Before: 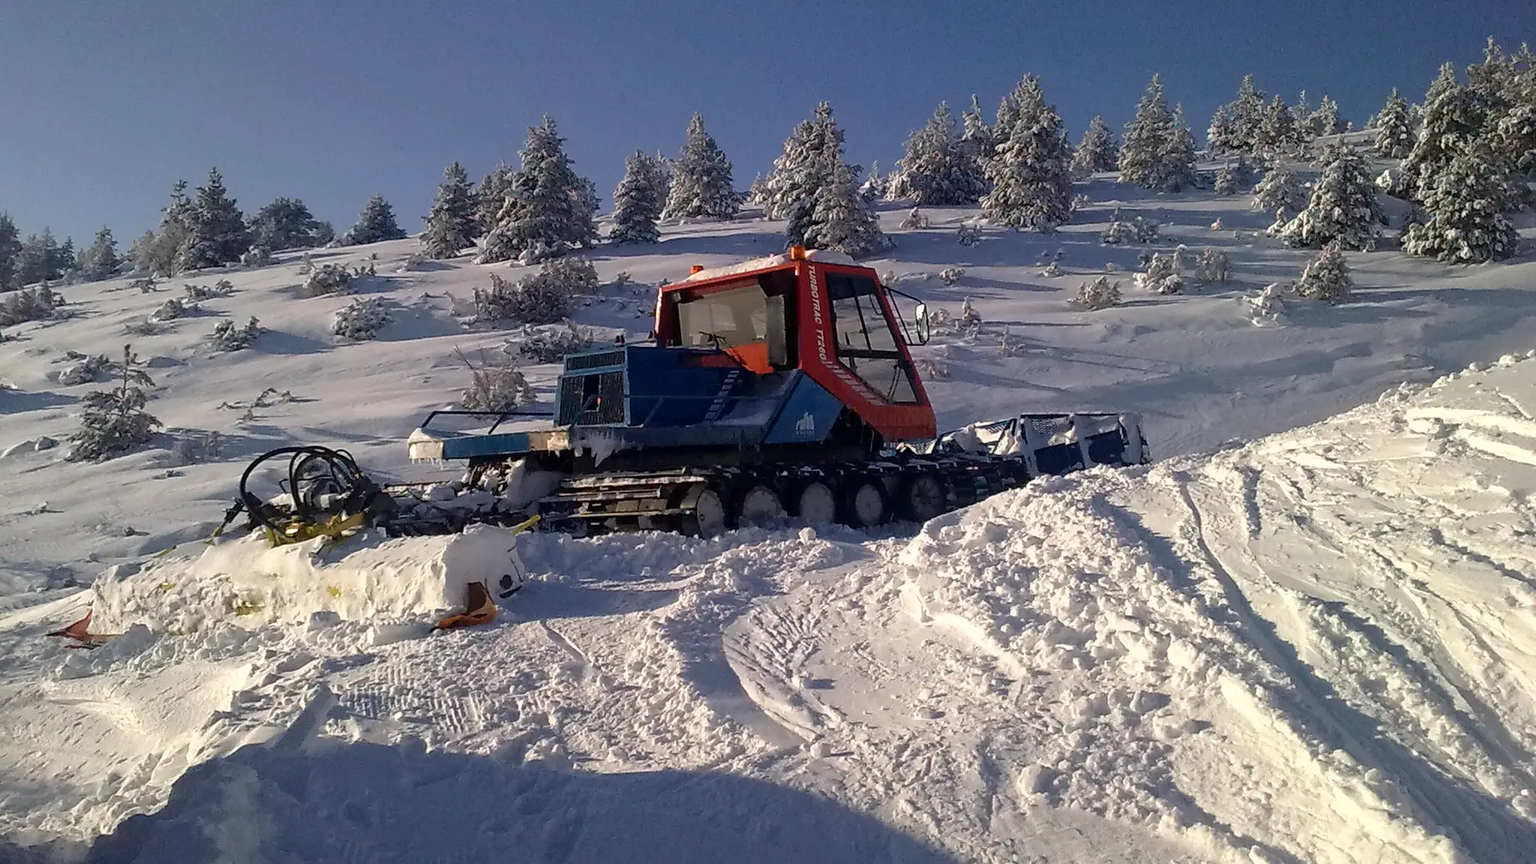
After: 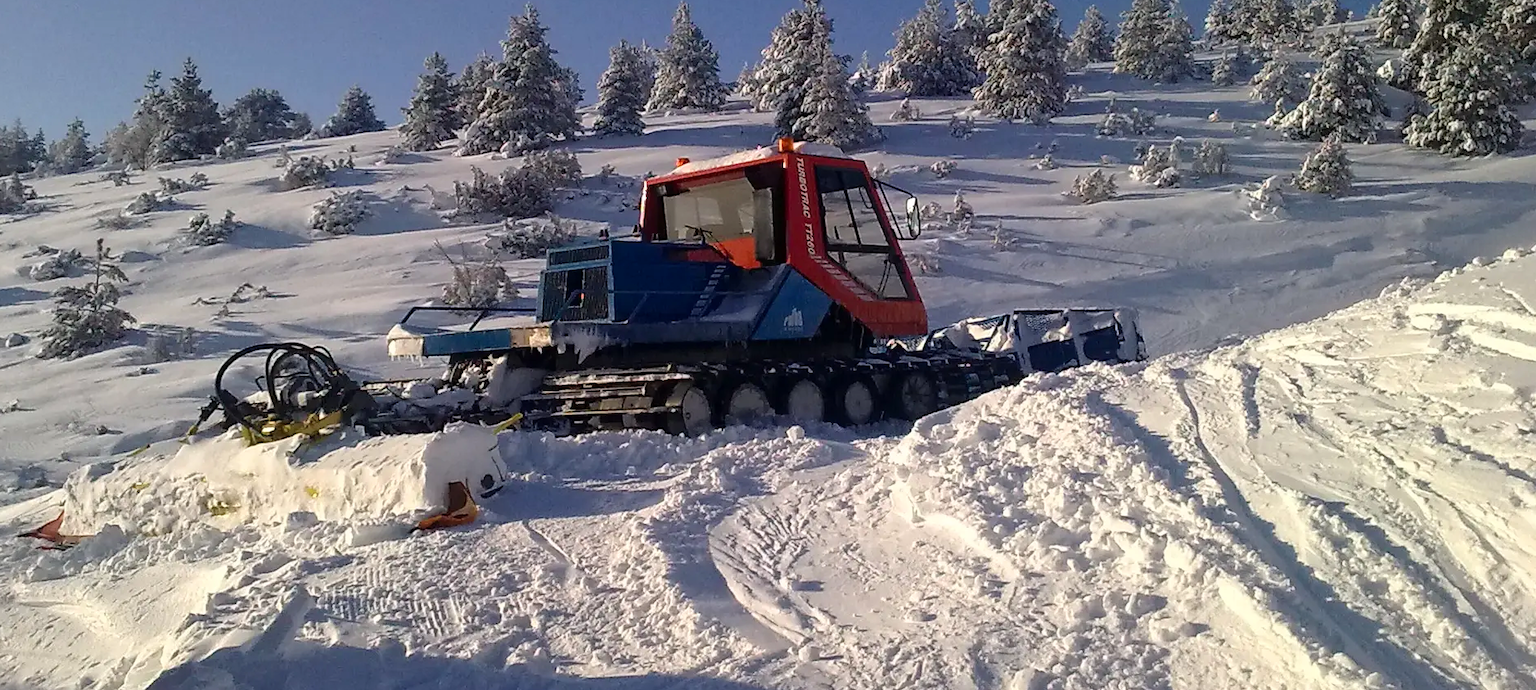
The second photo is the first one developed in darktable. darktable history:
crop and rotate: left 1.942%, top 12.887%, right 0.254%, bottom 8.949%
contrast brightness saturation: contrast 0.104, brightness 0.04, saturation 0.089
